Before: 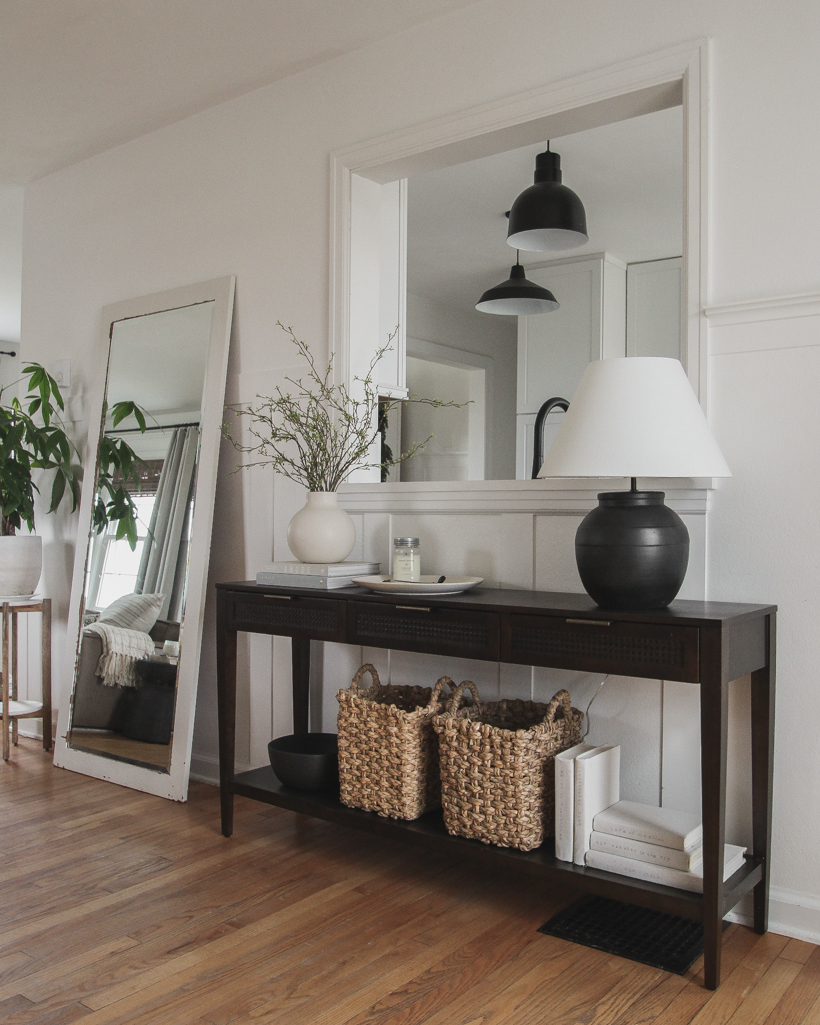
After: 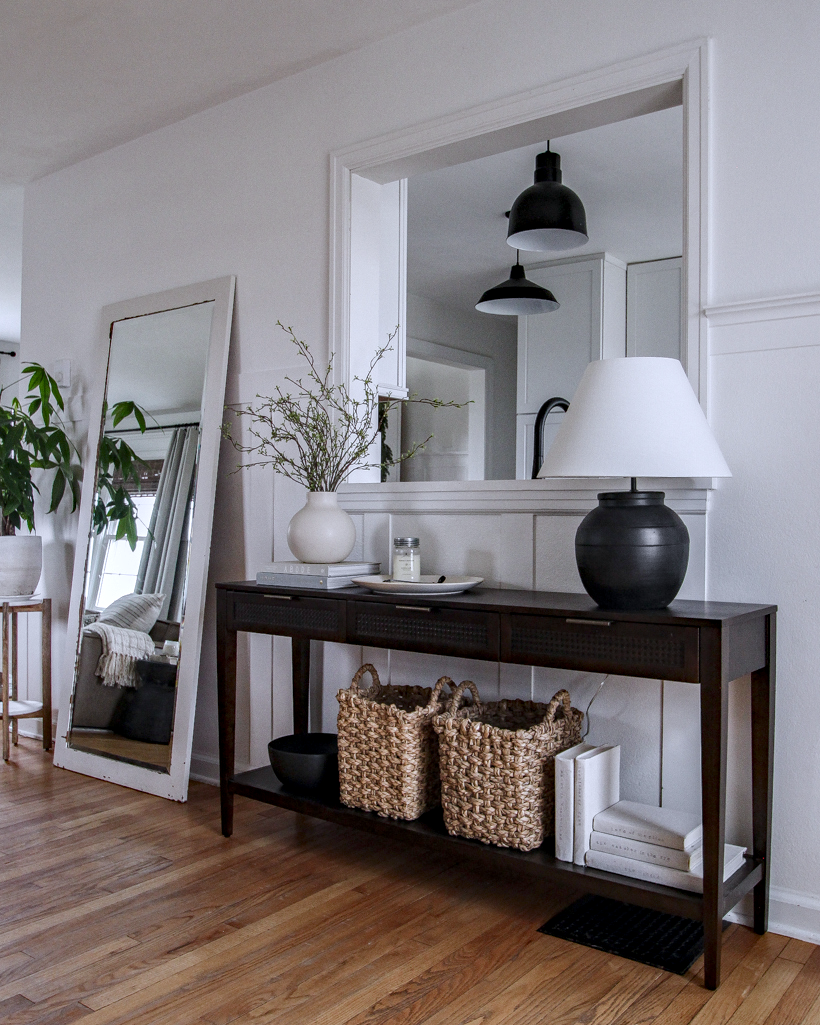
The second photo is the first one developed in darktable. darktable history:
local contrast: detail 140%
color balance rgb: perceptual saturation grading › global saturation 20%, perceptual saturation grading › highlights -50%, perceptual saturation grading › shadows 30%
haze removal: adaptive false
white balance: red 0.967, blue 1.119, emerald 0.756
